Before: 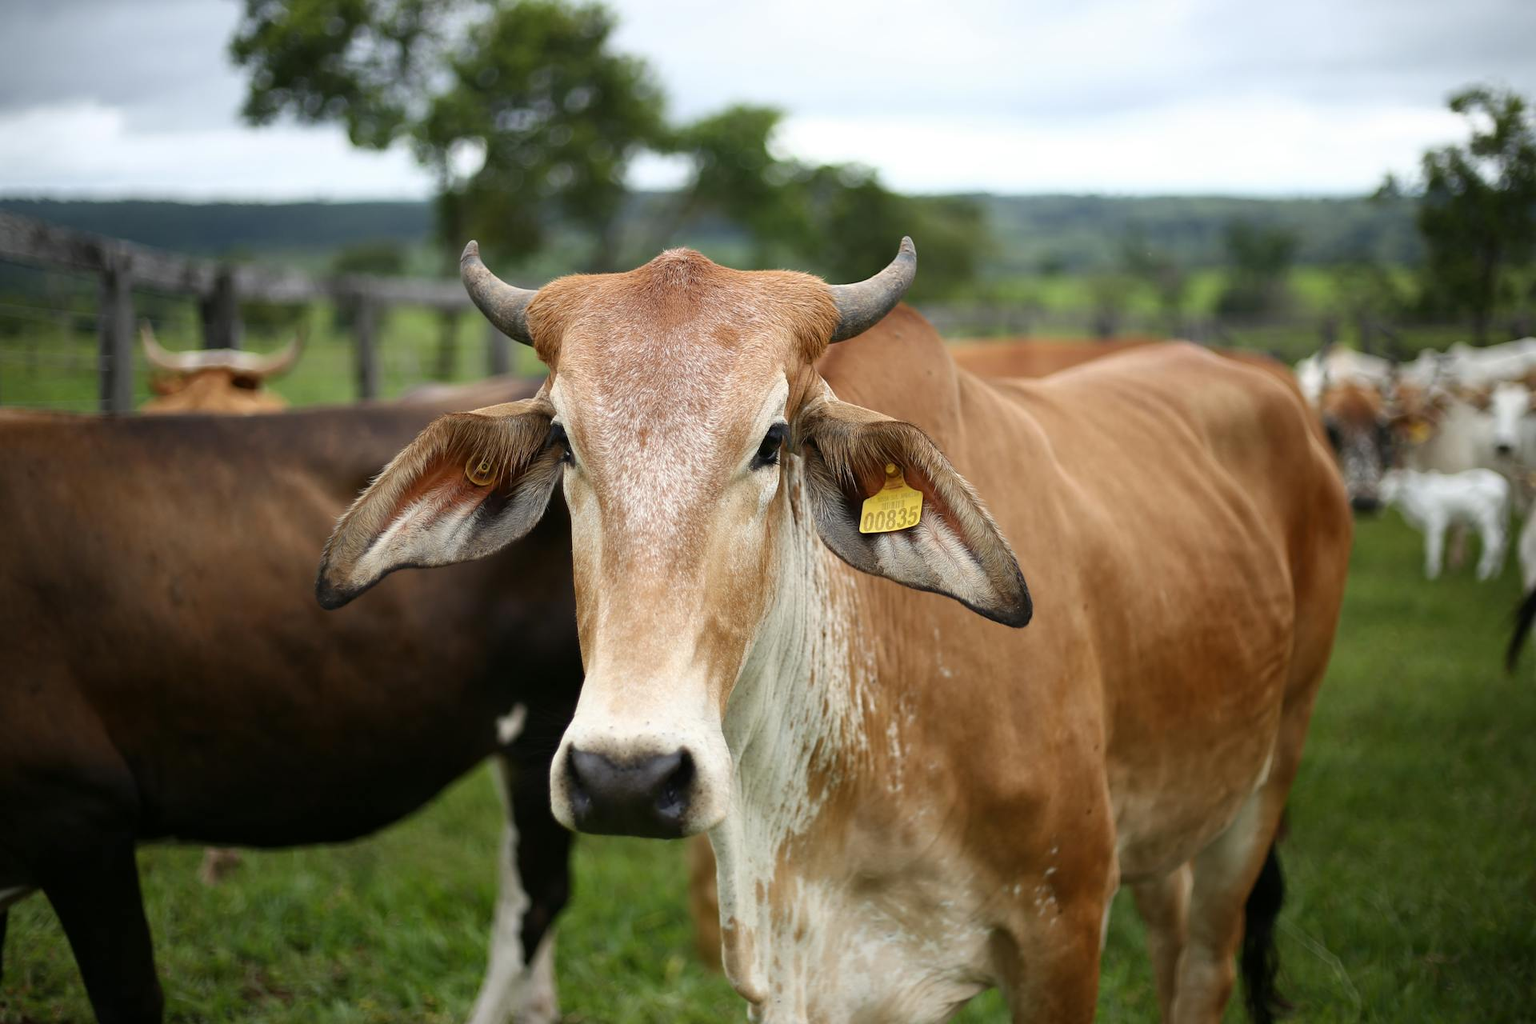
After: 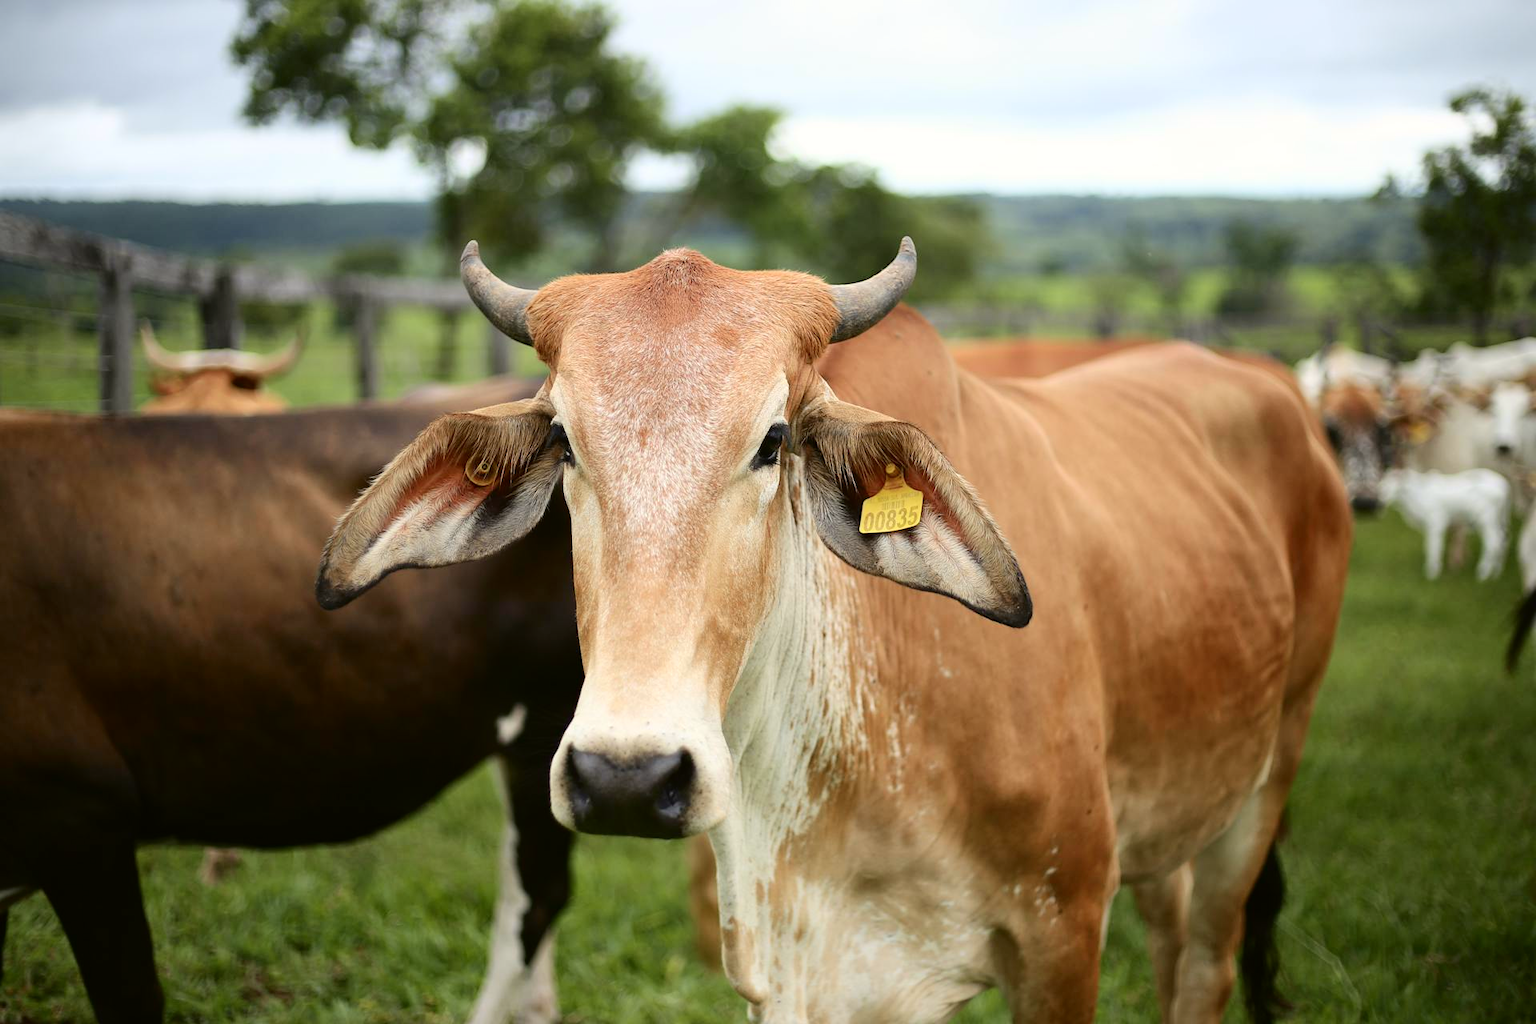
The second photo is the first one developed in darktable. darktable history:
tone curve: curves: ch0 [(0, 0.01) (0.052, 0.045) (0.136, 0.133) (0.29, 0.332) (0.453, 0.531) (0.676, 0.751) (0.89, 0.919) (1, 1)]; ch1 [(0, 0) (0.094, 0.081) (0.285, 0.299) (0.385, 0.403) (0.446, 0.443) (0.495, 0.496) (0.544, 0.552) (0.589, 0.612) (0.722, 0.728) (1, 1)]; ch2 [(0, 0) (0.257, 0.217) (0.43, 0.421) (0.498, 0.507) (0.531, 0.544) (0.56, 0.579) (0.625, 0.642) (1, 1)], color space Lab, independent channels, preserve colors none
